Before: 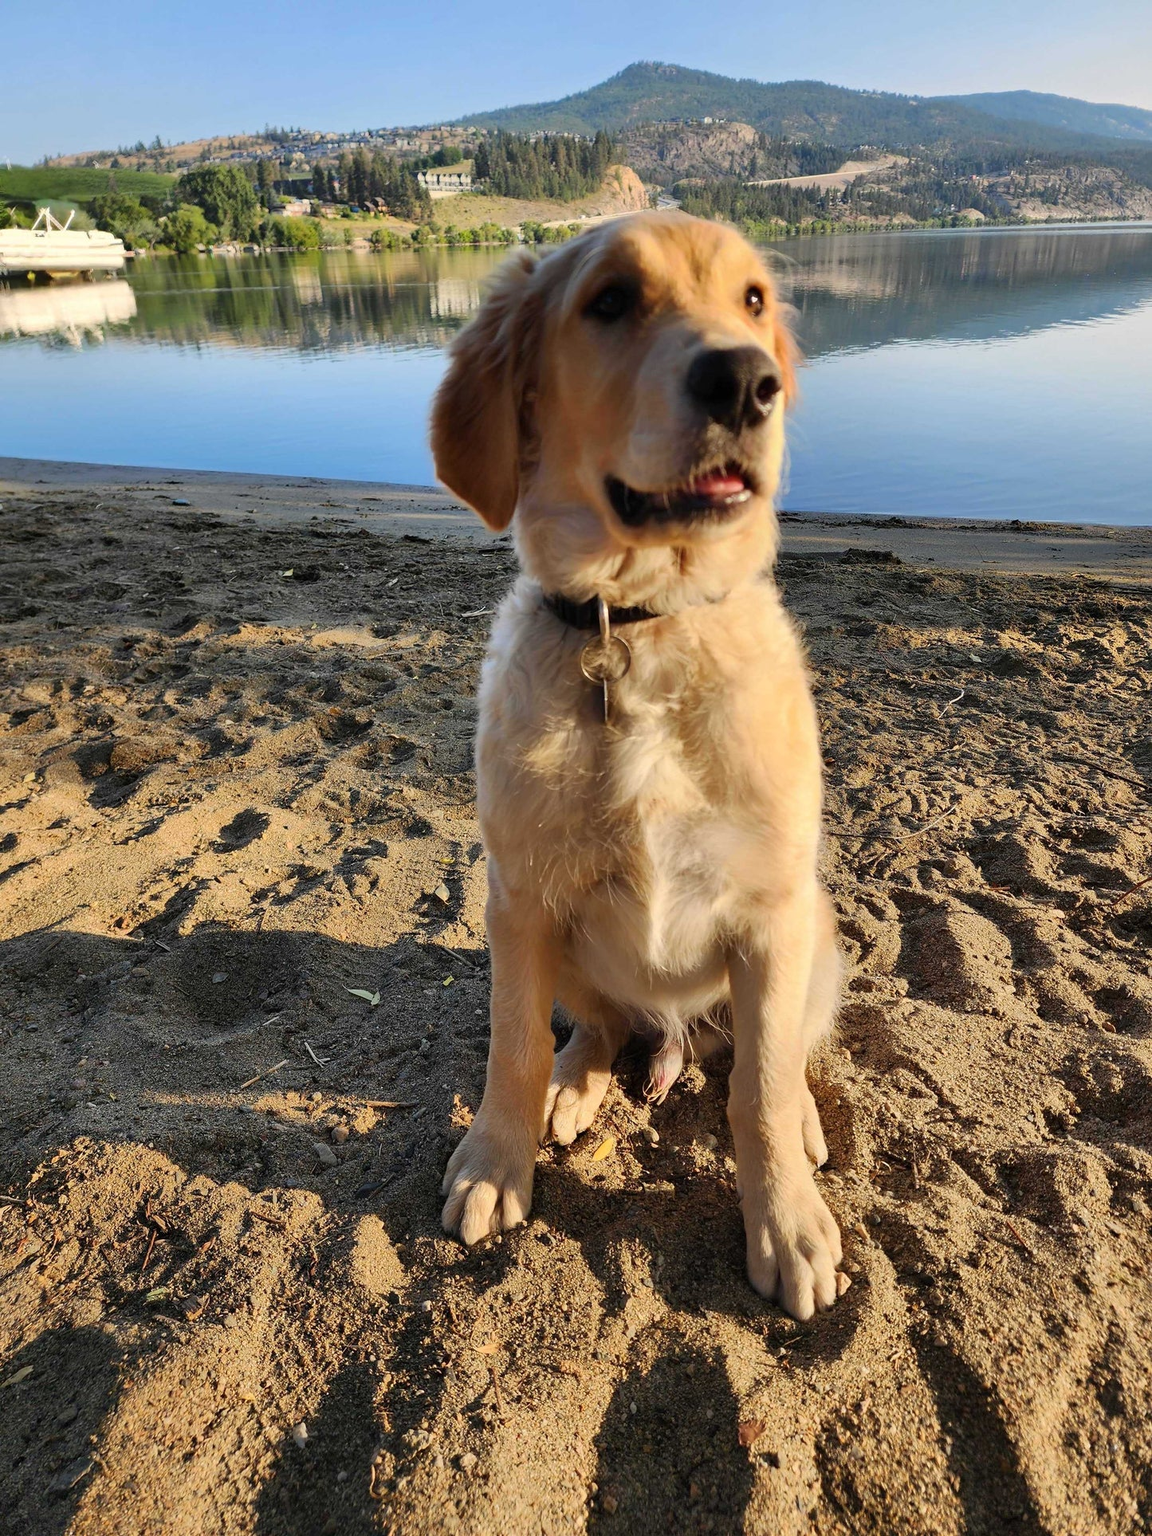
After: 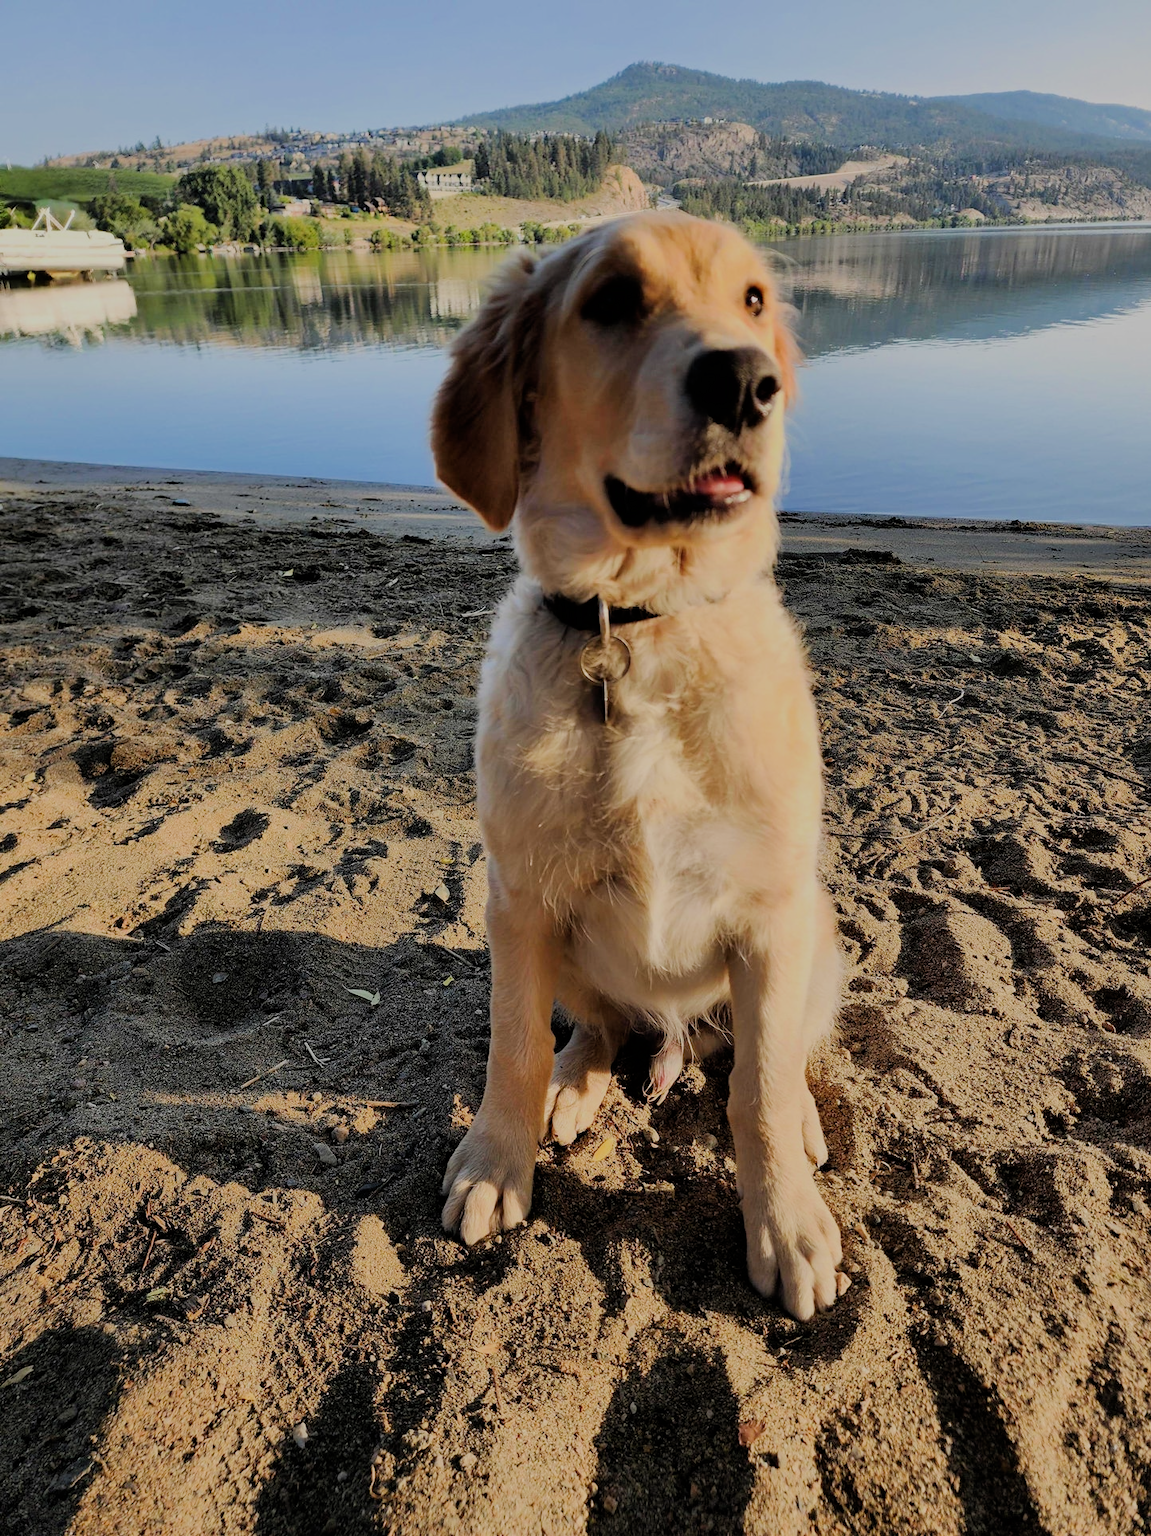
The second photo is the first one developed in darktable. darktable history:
filmic rgb: black relative exposure -6.08 EV, white relative exposure 6.96 EV, hardness 2.24
